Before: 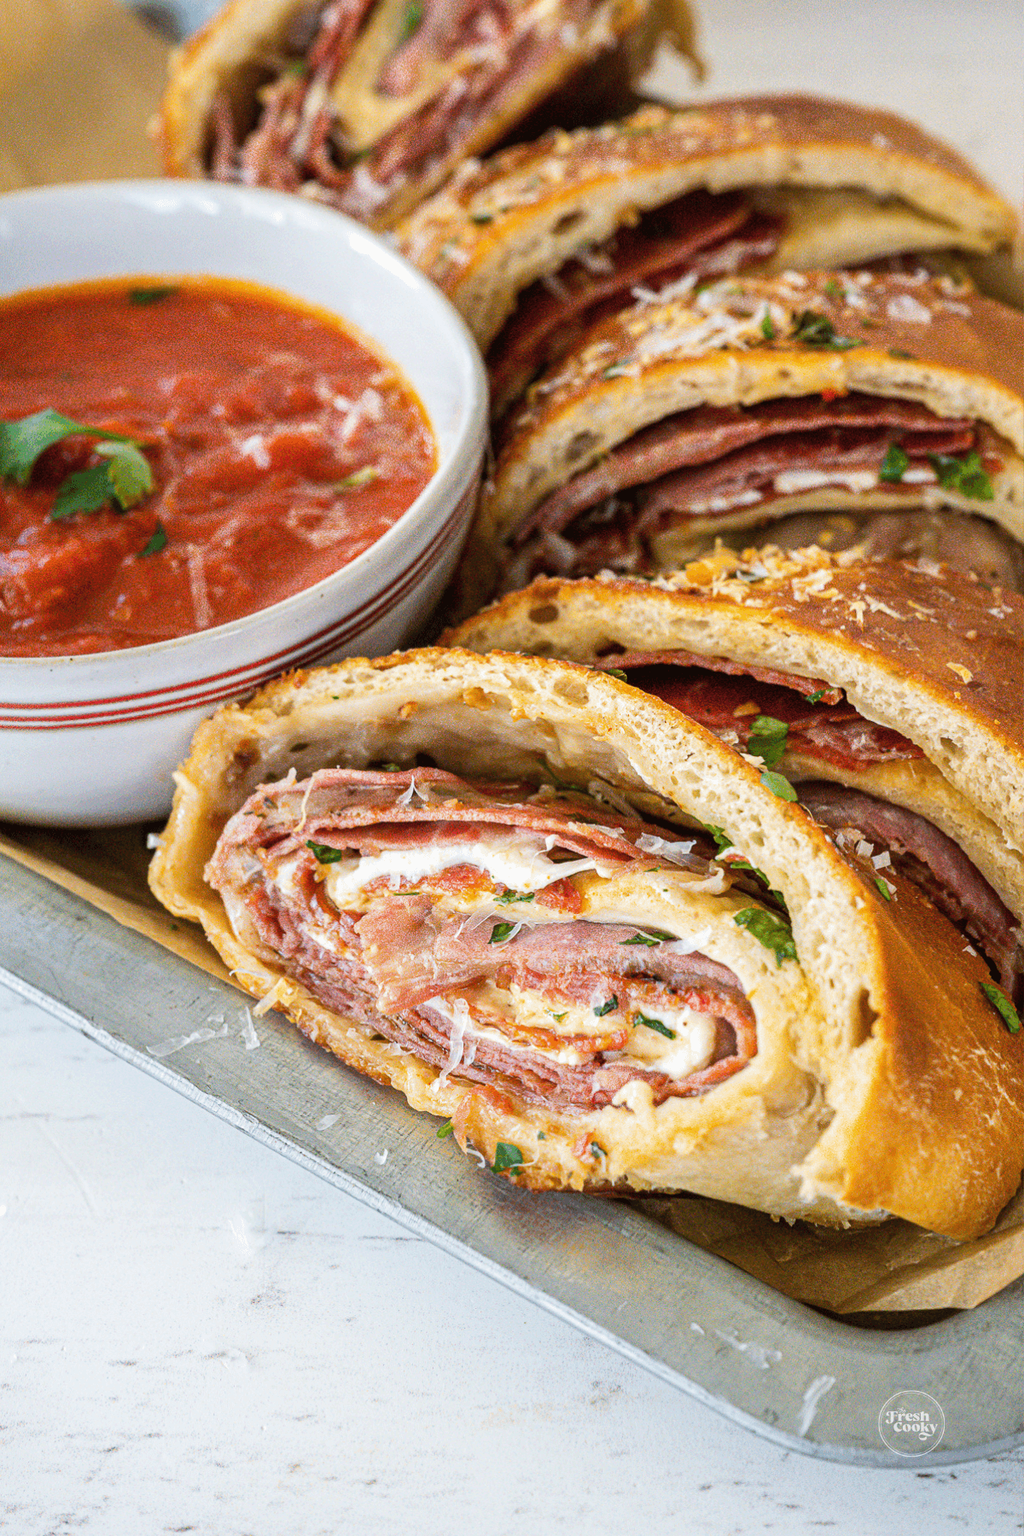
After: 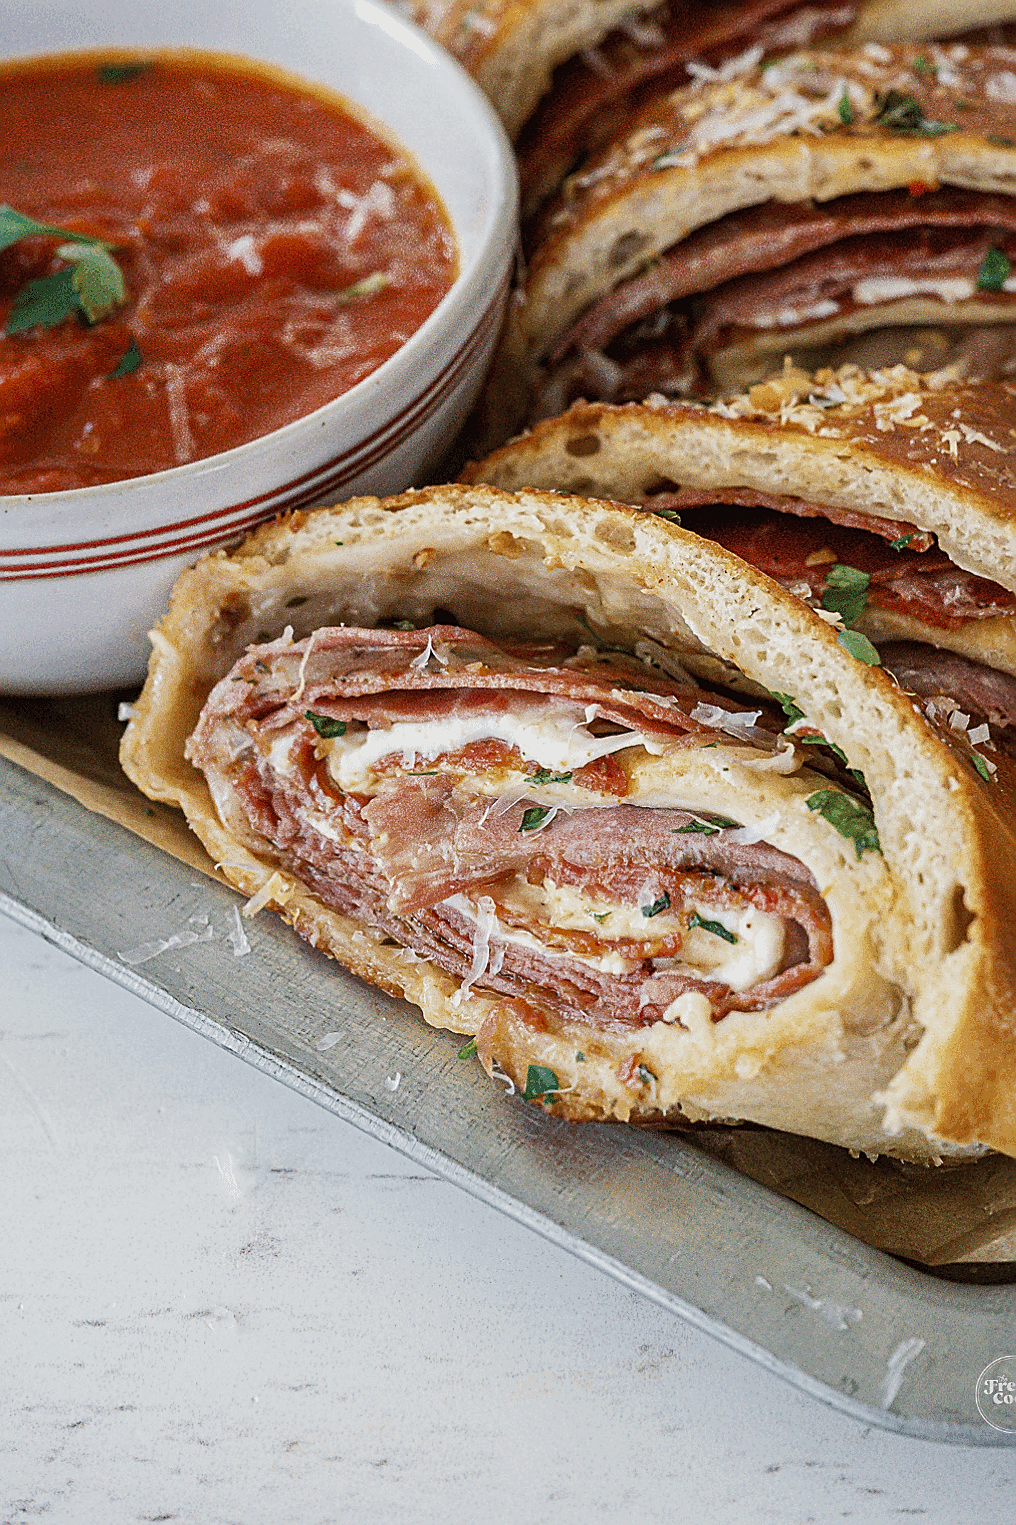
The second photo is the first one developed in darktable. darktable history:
exposure: exposure -0.269 EV, compensate highlight preservation false
color zones: curves: ch0 [(0, 0.5) (0.125, 0.4) (0.25, 0.5) (0.375, 0.4) (0.5, 0.4) (0.625, 0.35) (0.75, 0.35) (0.875, 0.5)]; ch1 [(0, 0.35) (0.125, 0.45) (0.25, 0.35) (0.375, 0.35) (0.5, 0.35) (0.625, 0.35) (0.75, 0.45) (0.875, 0.35)]; ch2 [(0, 0.6) (0.125, 0.5) (0.25, 0.5) (0.375, 0.6) (0.5, 0.6) (0.625, 0.5) (0.75, 0.5) (0.875, 0.5)]
crop and rotate: left 4.582%, top 15.248%, right 10.676%
tone equalizer: edges refinement/feathering 500, mask exposure compensation -1.57 EV, preserve details no
sharpen: radius 1.428, amount 1.26, threshold 0.833
